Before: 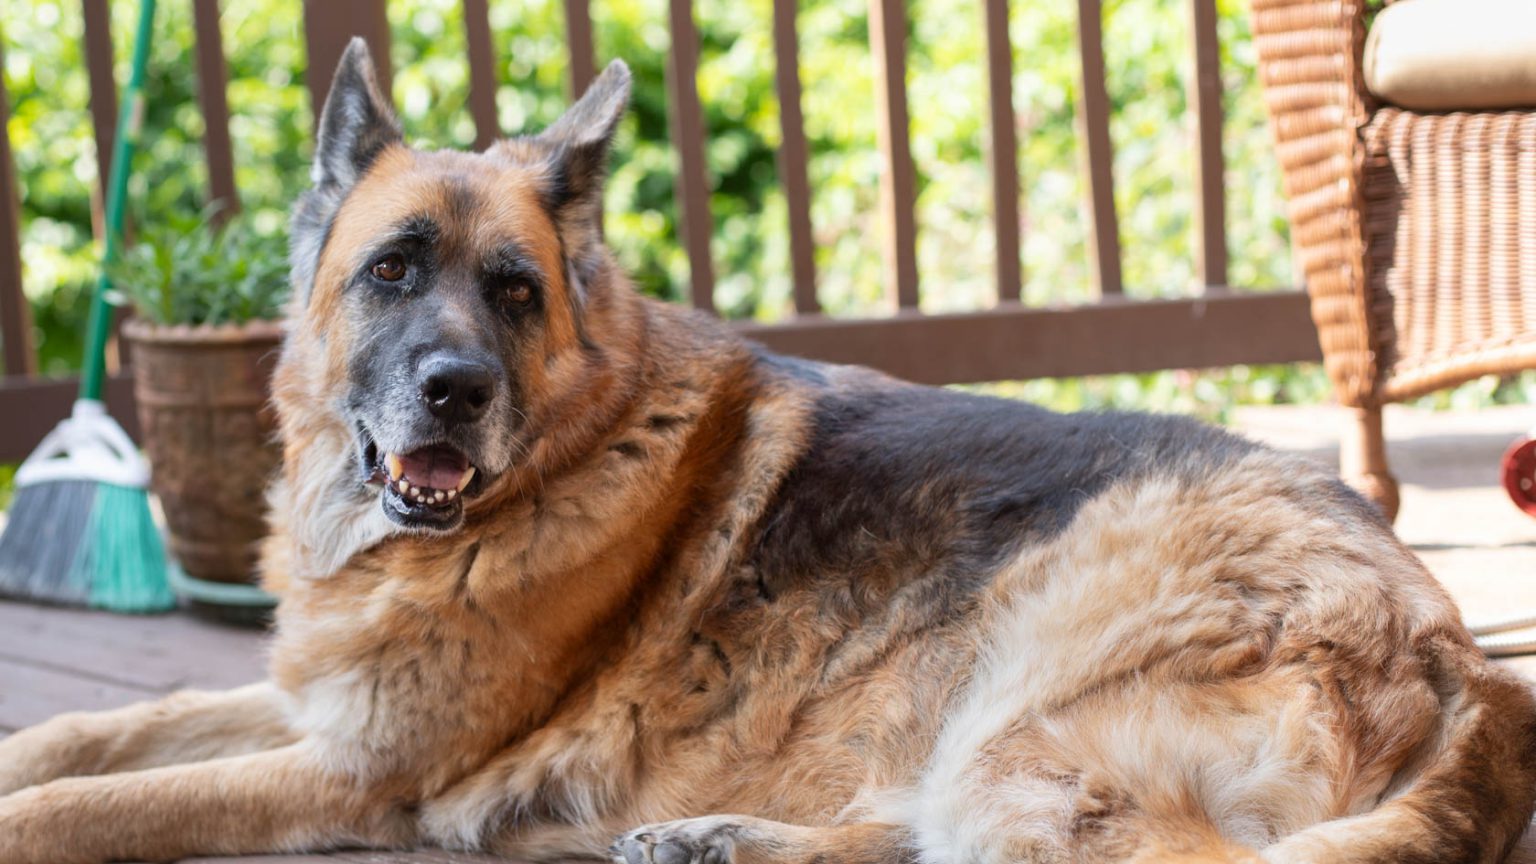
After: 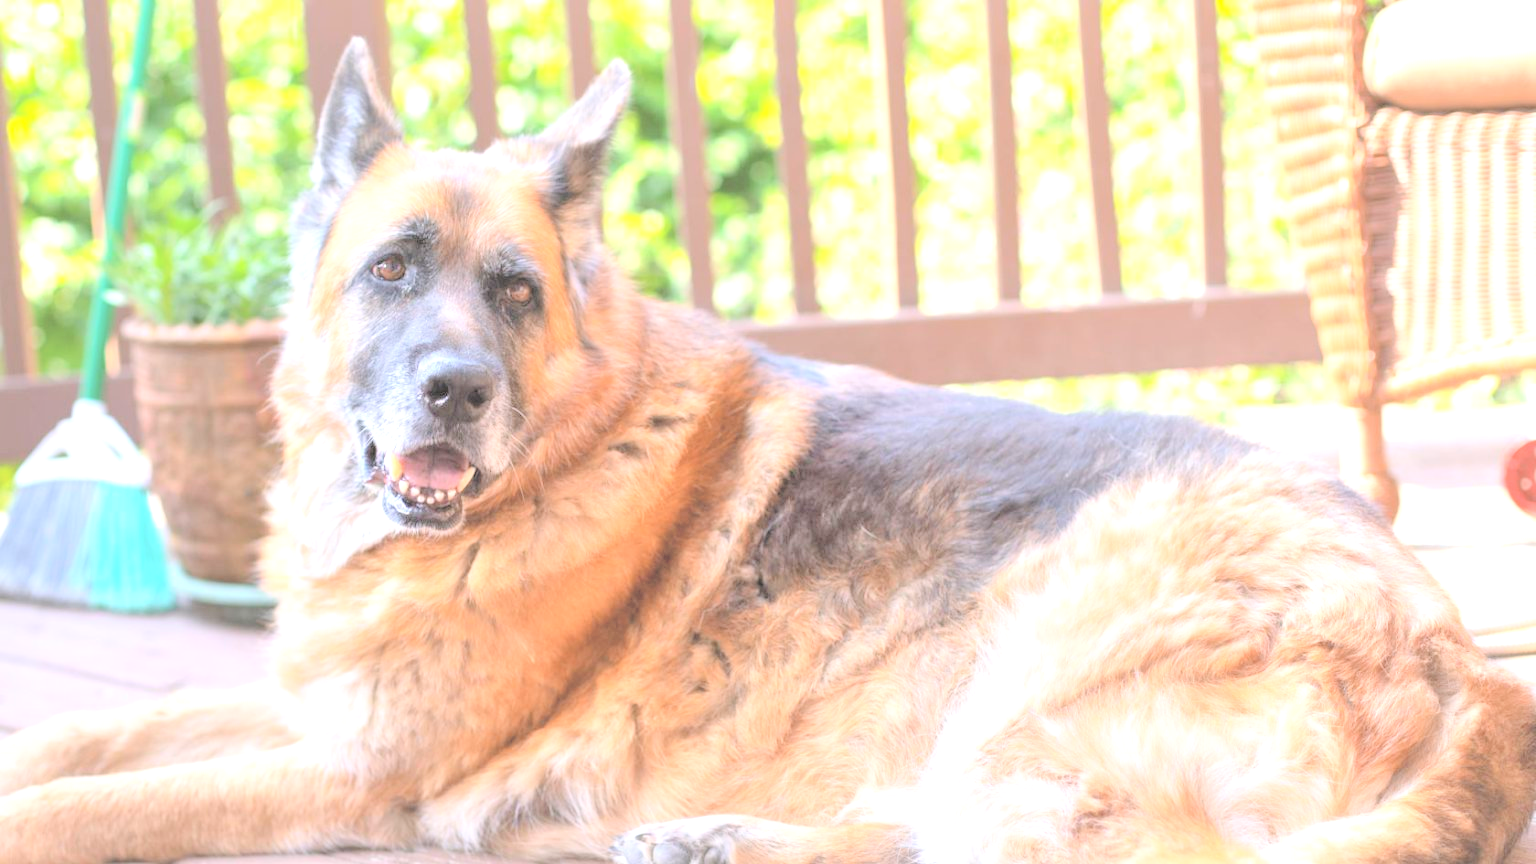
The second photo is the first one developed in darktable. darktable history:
contrast brightness saturation: brightness 1
local contrast: mode bilateral grid, contrast 20, coarseness 50, detail 120%, midtone range 0.2
exposure: black level correction 0, exposure 0.9 EV, compensate highlight preservation false
color calibration: illuminant custom, x 0.348, y 0.366, temperature 4940.58 K
white balance: emerald 1
